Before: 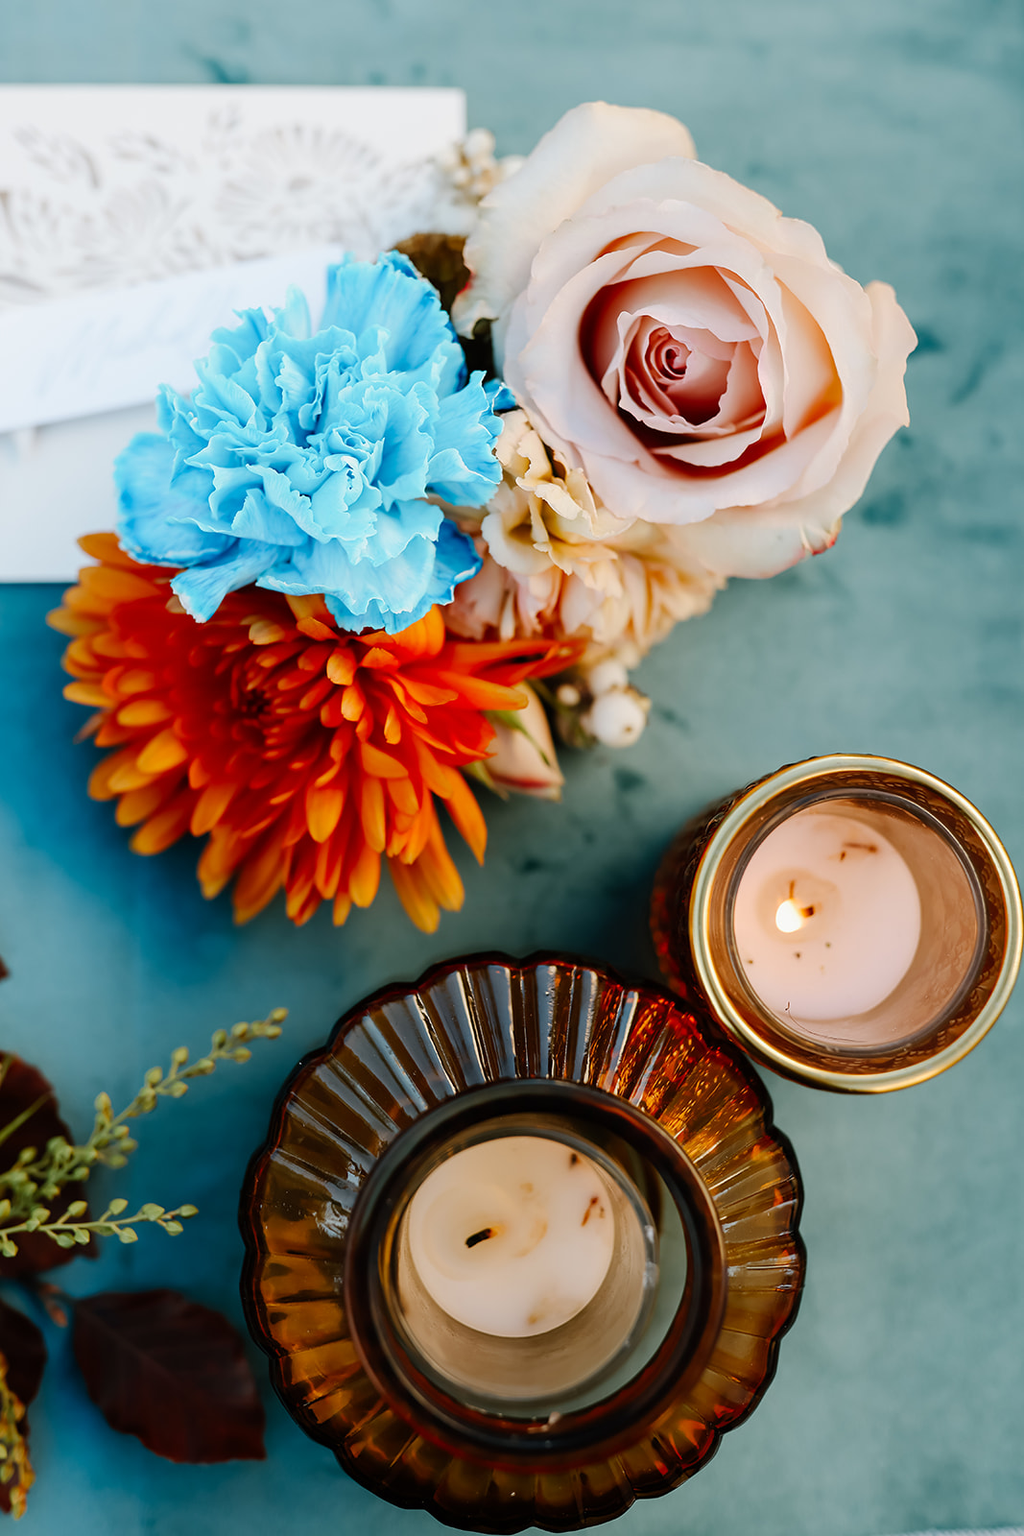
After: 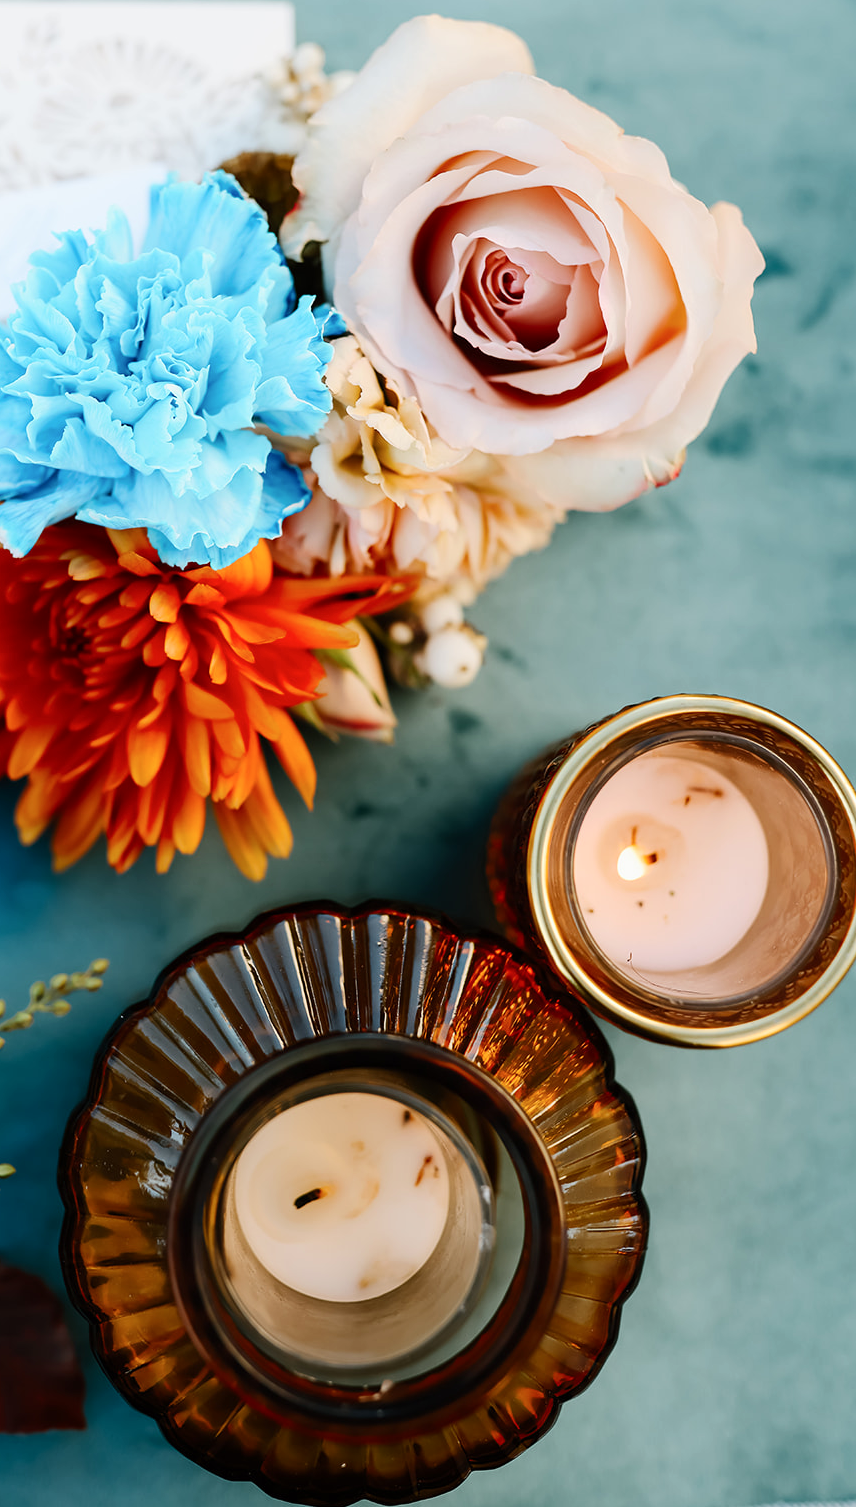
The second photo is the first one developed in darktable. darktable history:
crop and rotate: left 17.959%, top 5.771%, right 1.742%
contrast brightness saturation: contrast 0.15, brightness 0.05
